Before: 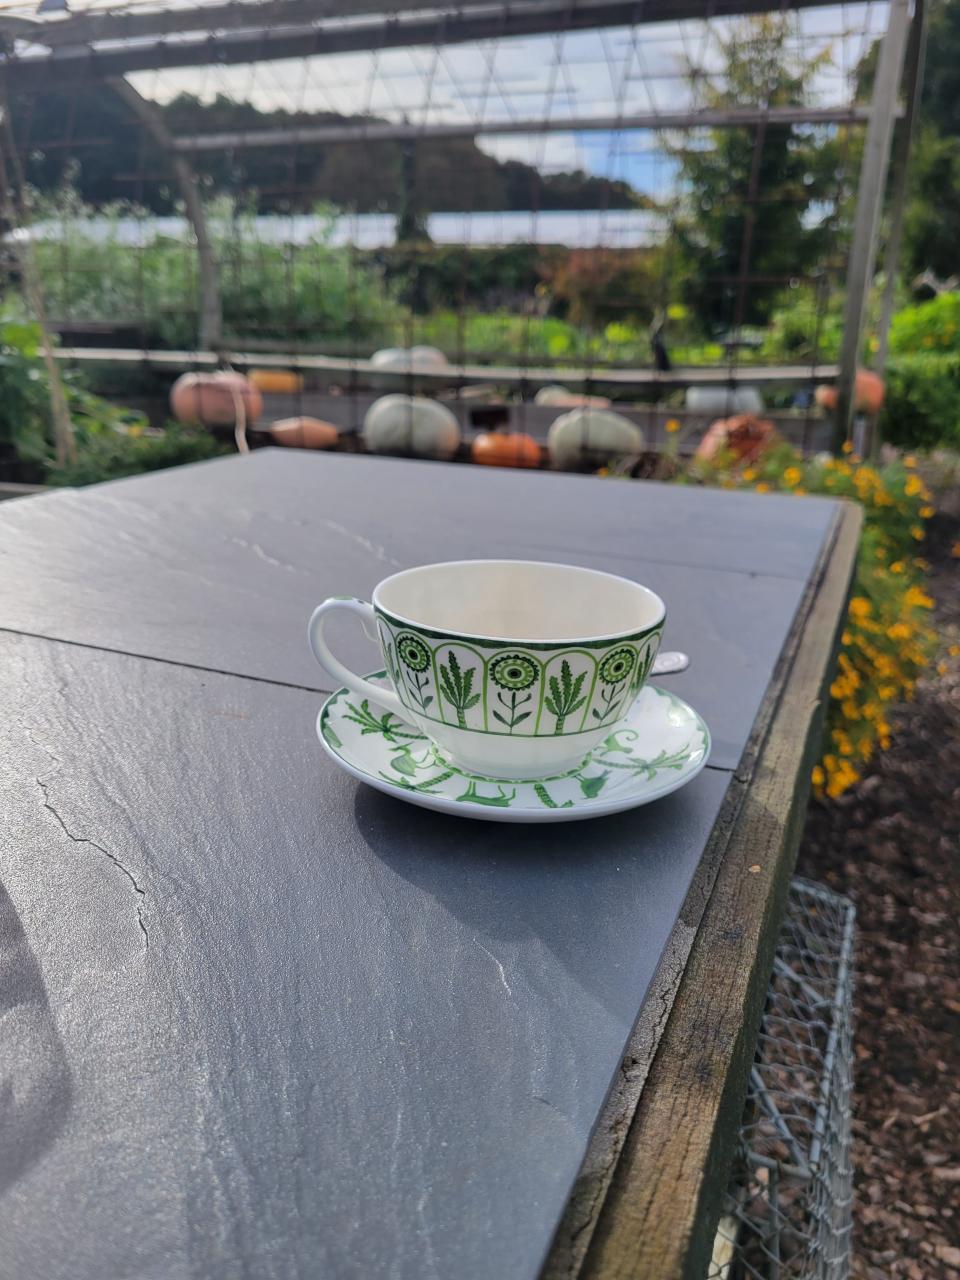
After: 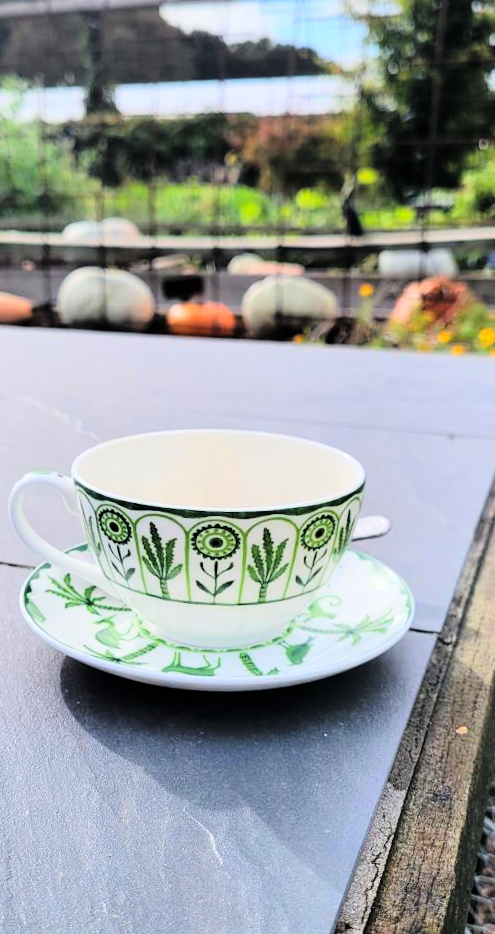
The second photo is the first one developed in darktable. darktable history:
tone curve: curves: ch0 [(0, 0) (0.004, 0) (0.133, 0.071) (0.325, 0.456) (0.832, 0.957) (1, 1)], color space Lab, linked channels, preserve colors none
crop: left 32.075%, top 10.976%, right 18.355%, bottom 17.596%
rotate and perspective: rotation -1.77°, lens shift (horizontal) 0.004, automatic cropping off
